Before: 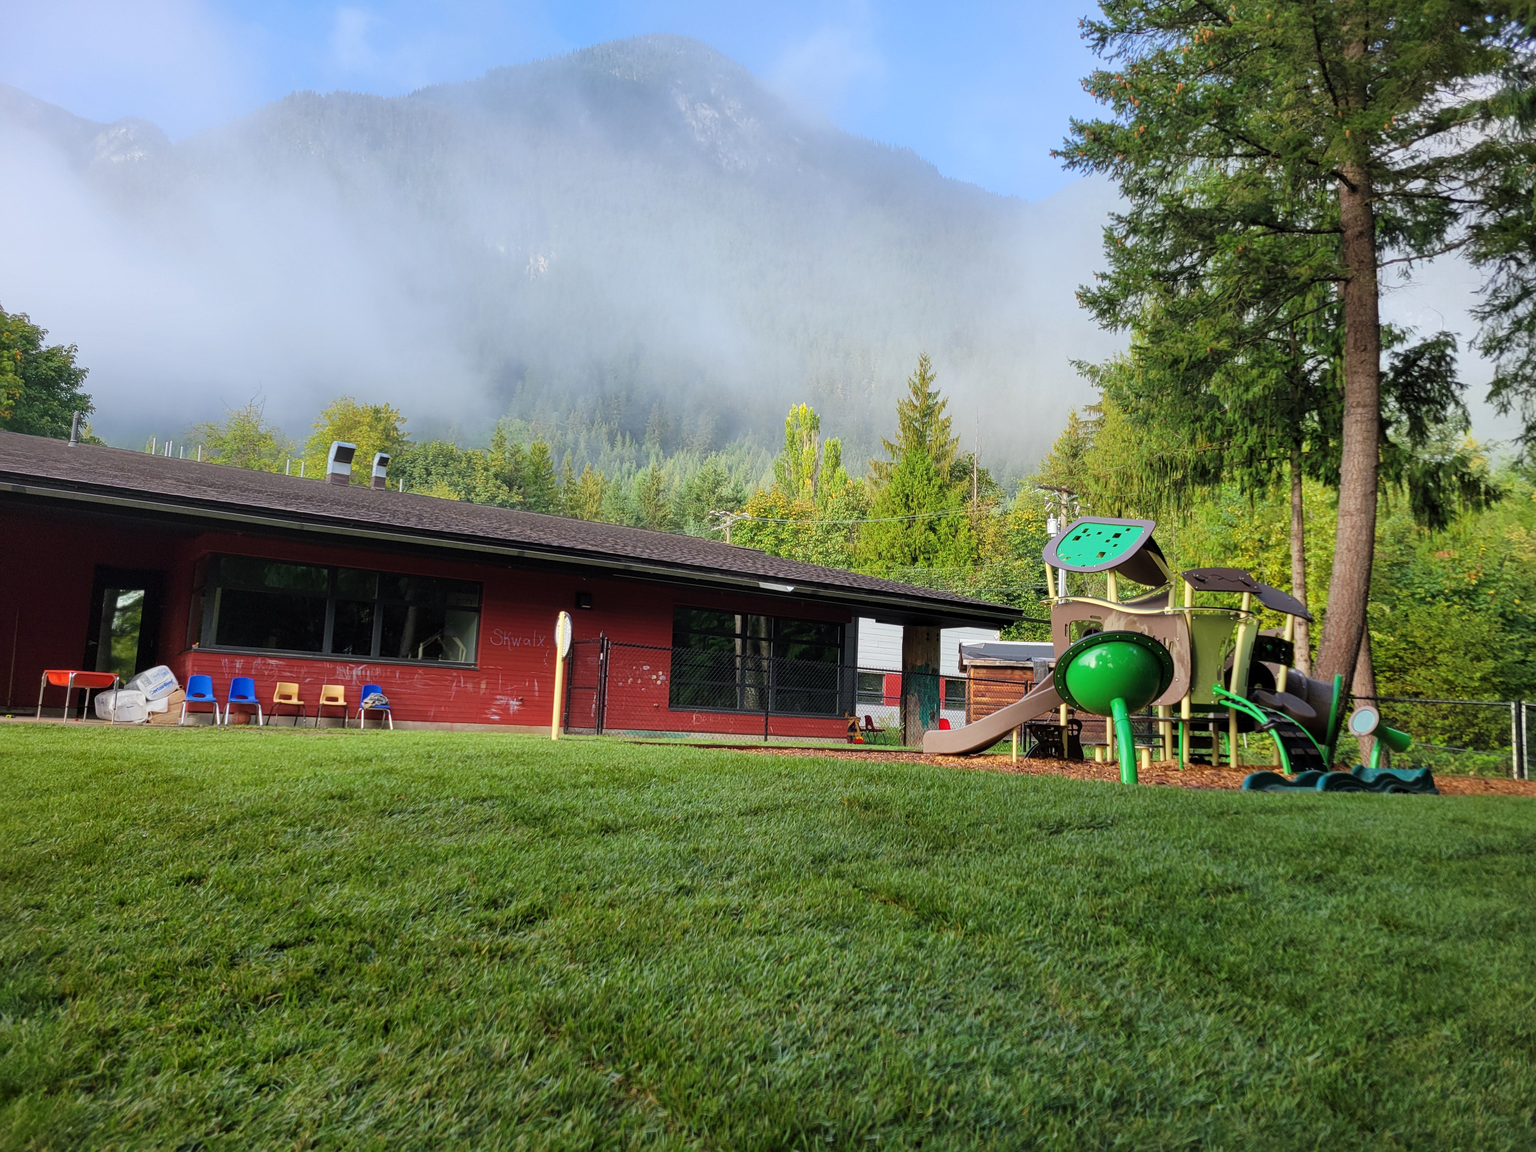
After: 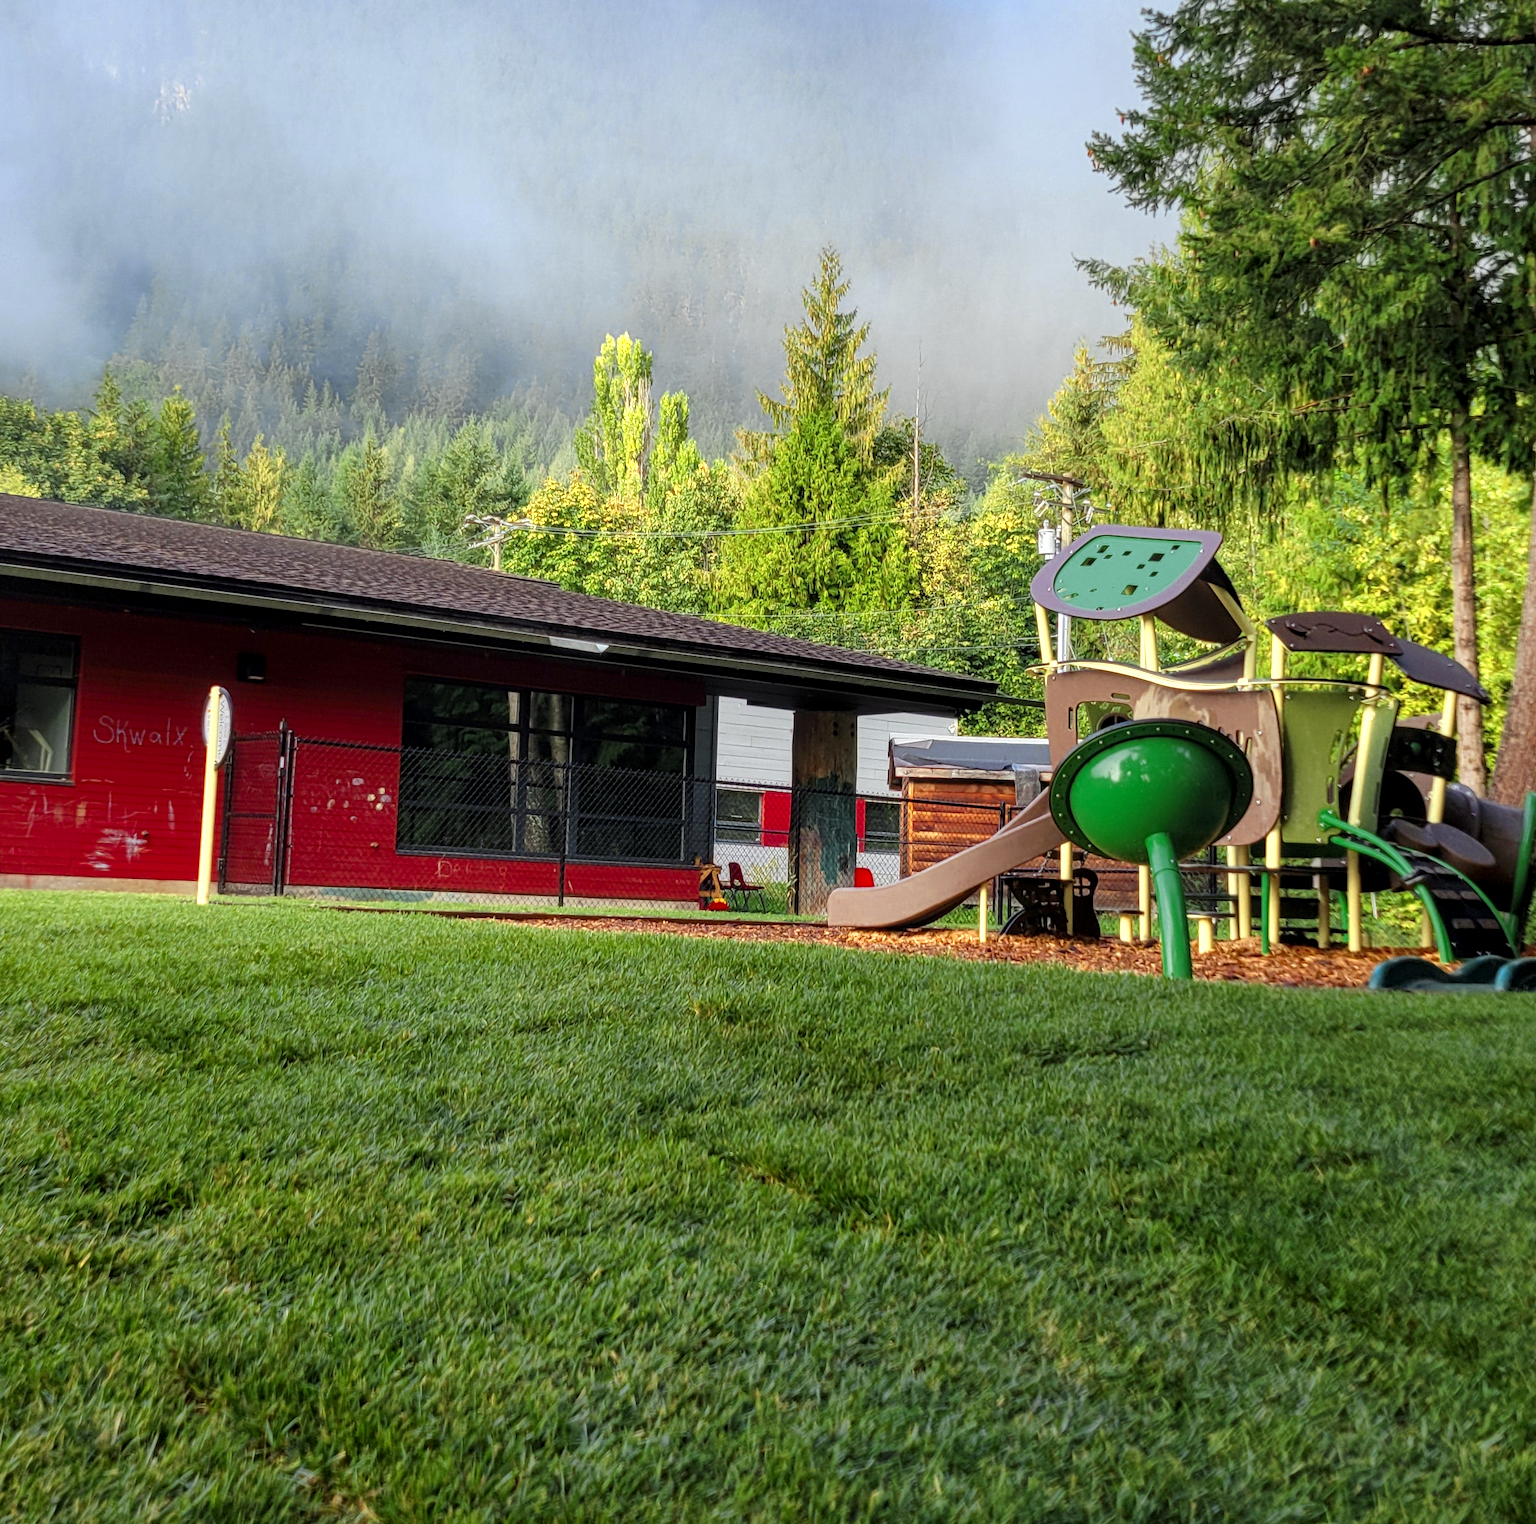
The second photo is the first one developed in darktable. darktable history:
local contrast: on, module defaults
exposure: exposure -0.03 EV, compensate highlight preservation false
crop and rotate: left 28.365%, top 17.994%, right 12.704%, bottom 4.004%
color zones: curves: ch0 [(0.004, 0.305) (0.261, 0.623) (0.389, 0.399) (0.708, 0.571) (0.947, 0.34)]; ch1 [(0.025, 0.645) (0.229, 0.584) (0.326, 0.551) (0.484, 0.262) (0.757, 0.643)]
